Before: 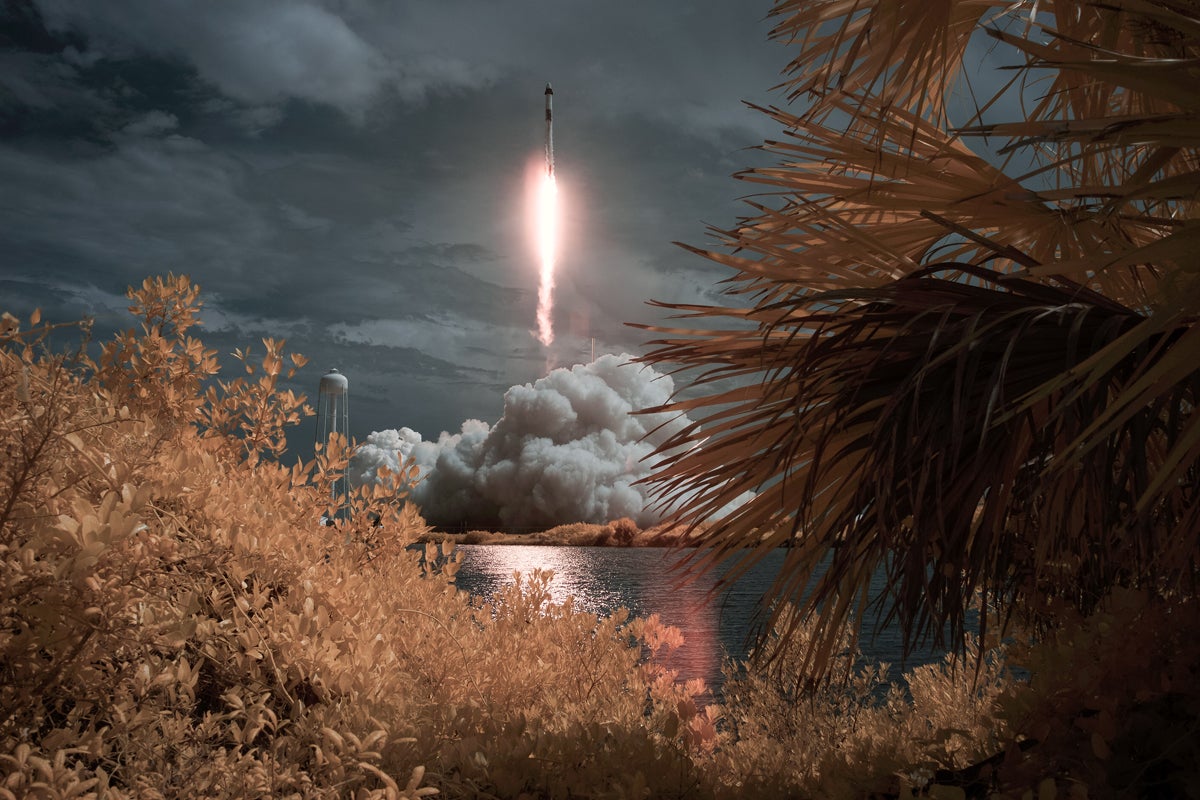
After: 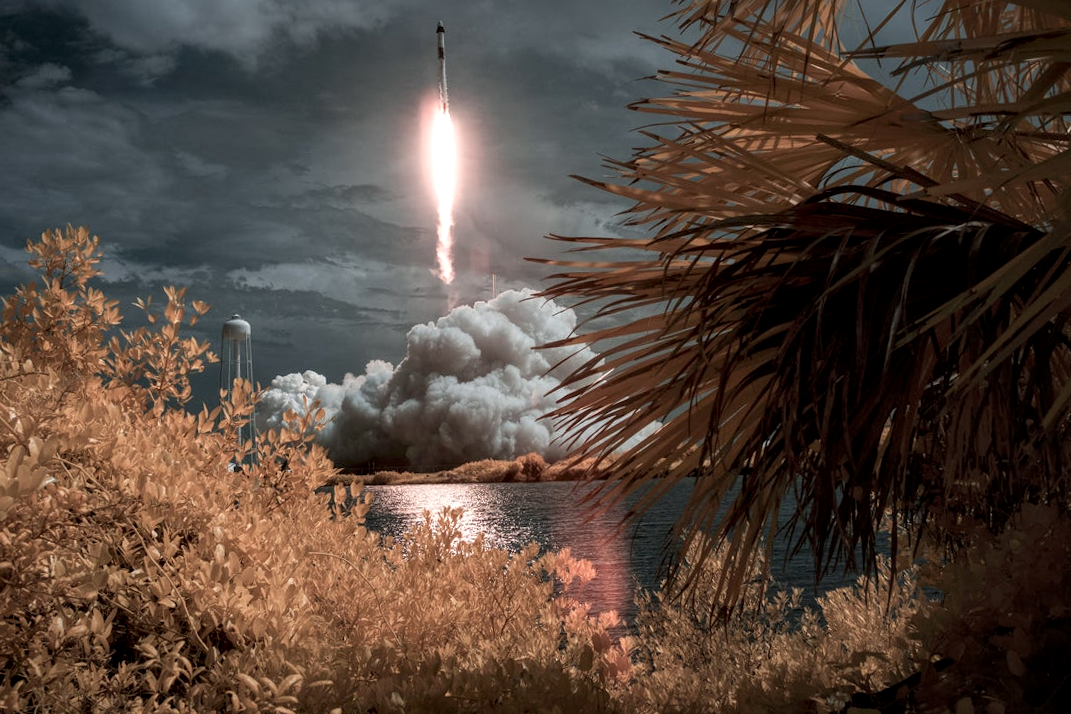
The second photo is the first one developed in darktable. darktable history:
local contrast: highlights 62%, detail 143%, midtone range 0.422
crop and rotate: angle 2.13°, left 5.818%, top 5.714%
